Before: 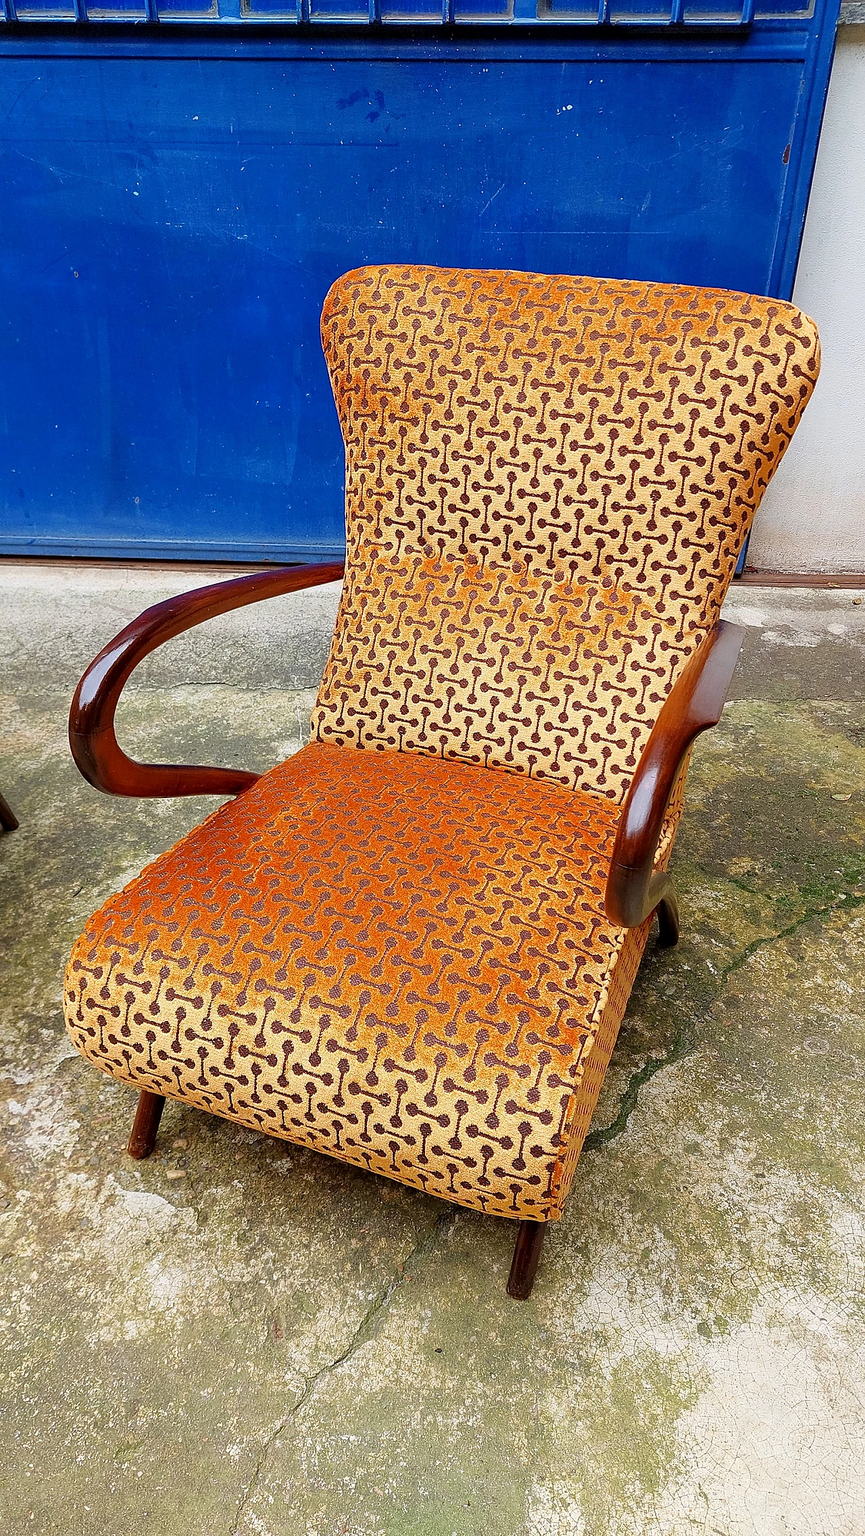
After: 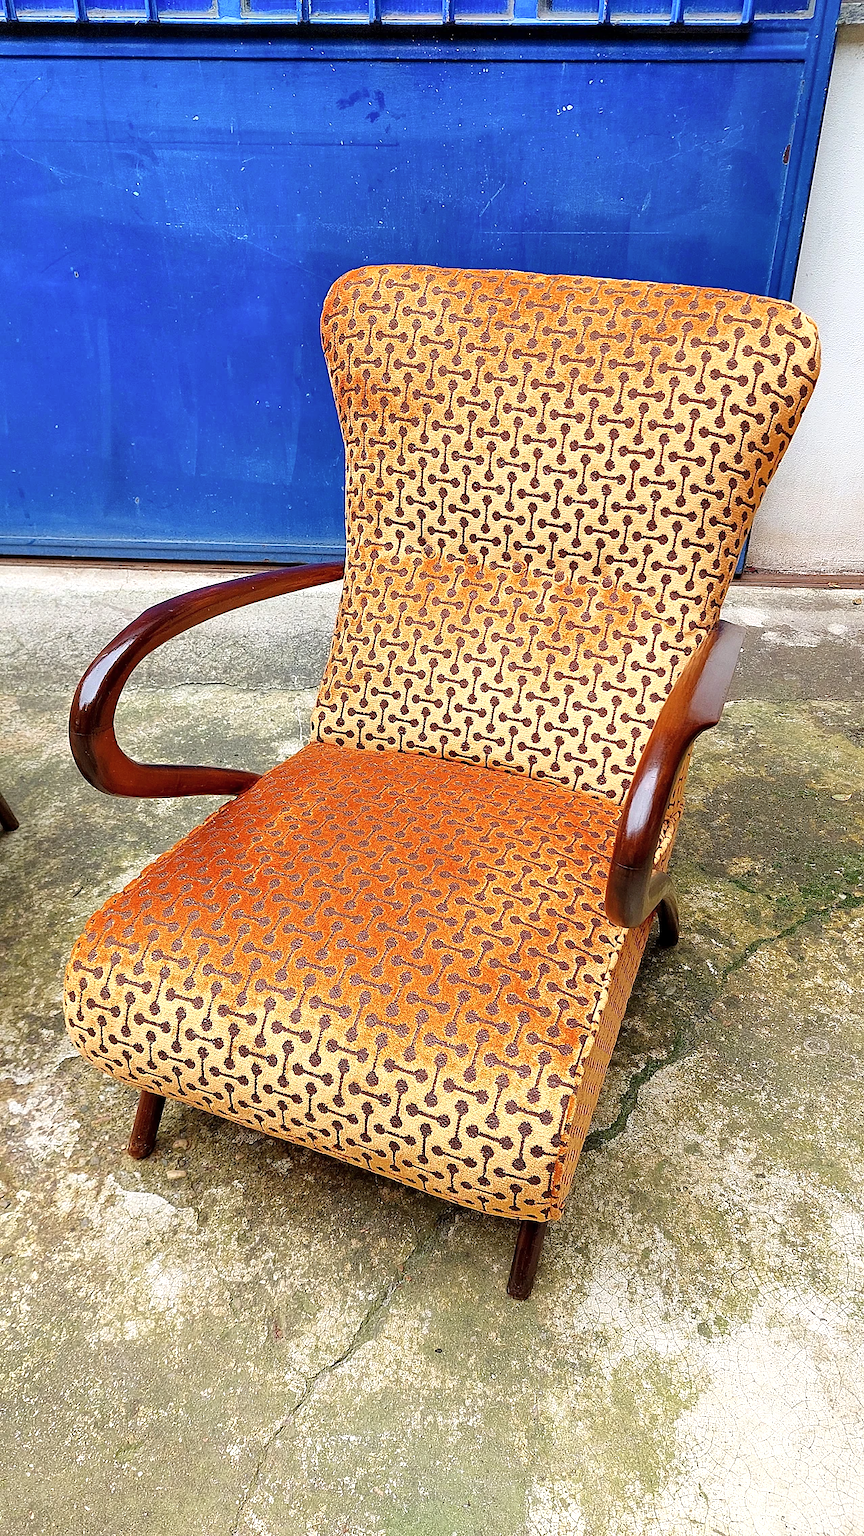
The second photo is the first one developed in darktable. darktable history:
shadows and highlights: radius 111.05, shadows 51.67, white point adjustment 8.98, highlights -4.91, shadows color adjustment 98.01%, highlights color adjustment 57.92%, soften with gaussian
